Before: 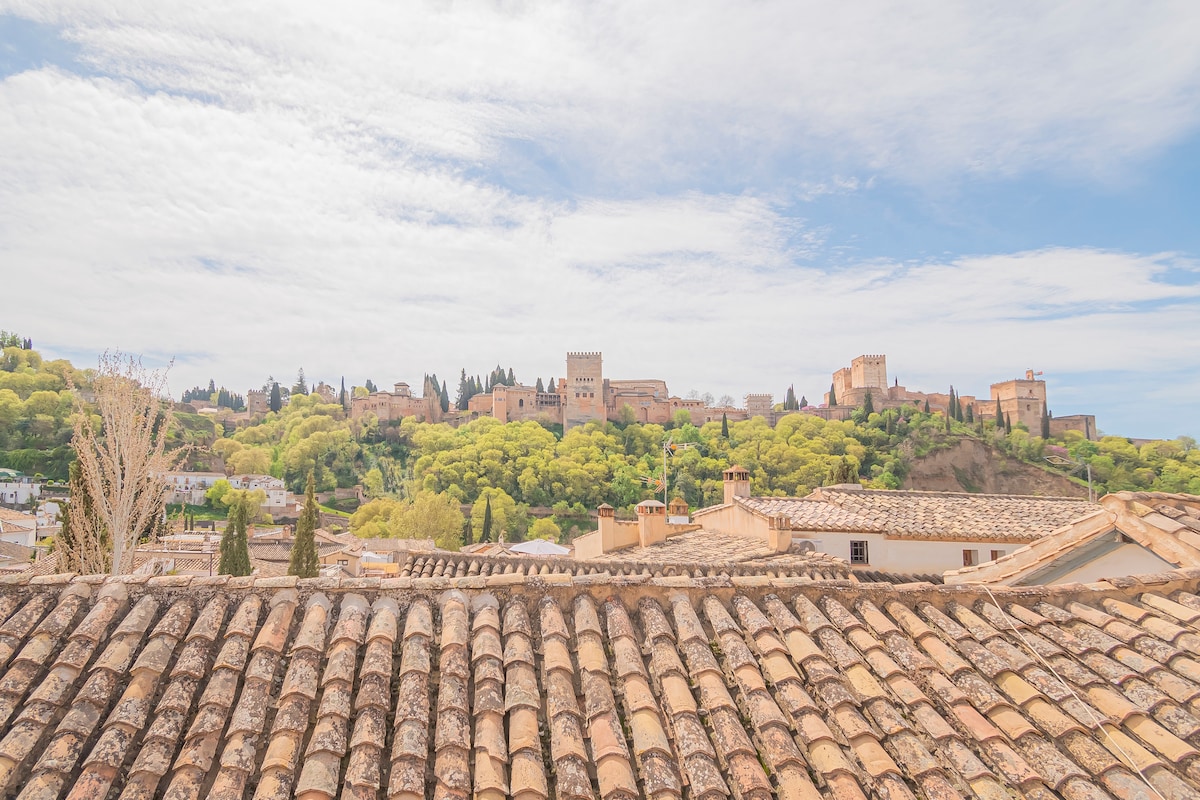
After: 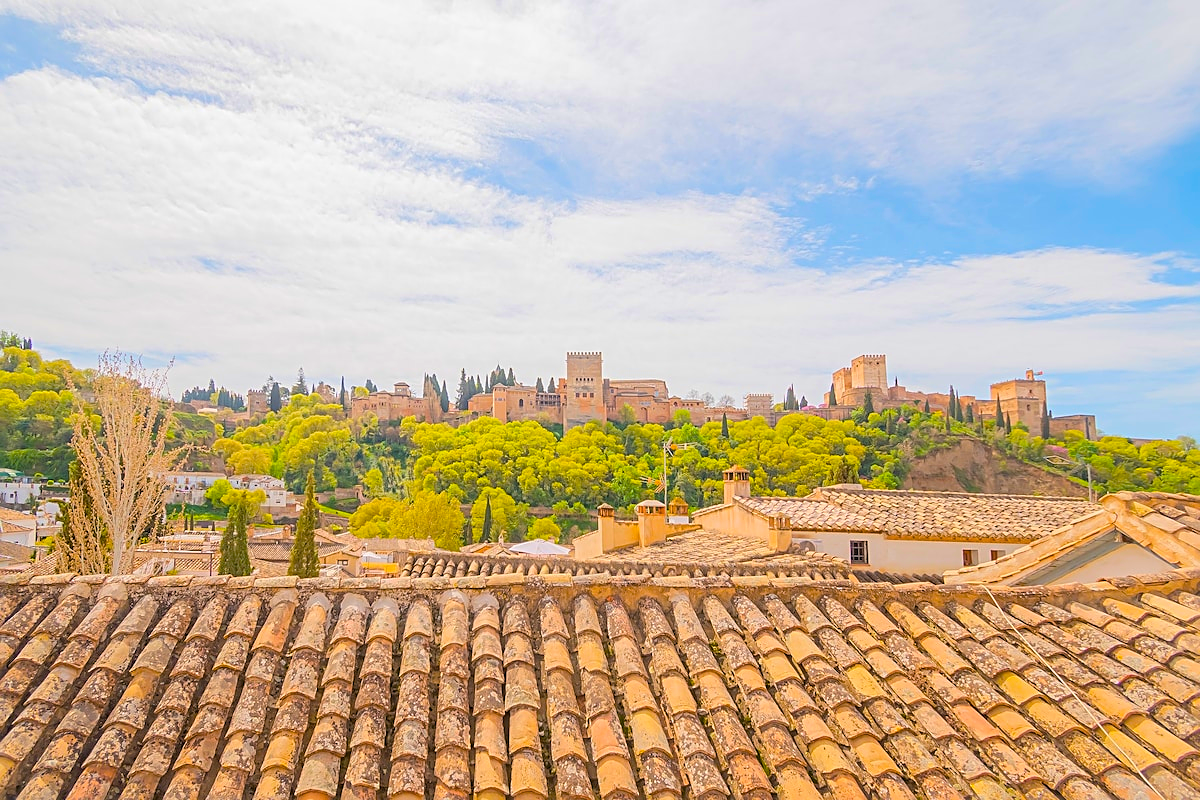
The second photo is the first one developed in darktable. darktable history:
sharpen: on, module defaults
color balance rgb: linear chroma grading › global chroma 15.384%, perceptual saturation grading › global saturation 36.594%, global vibrance 32.688%
